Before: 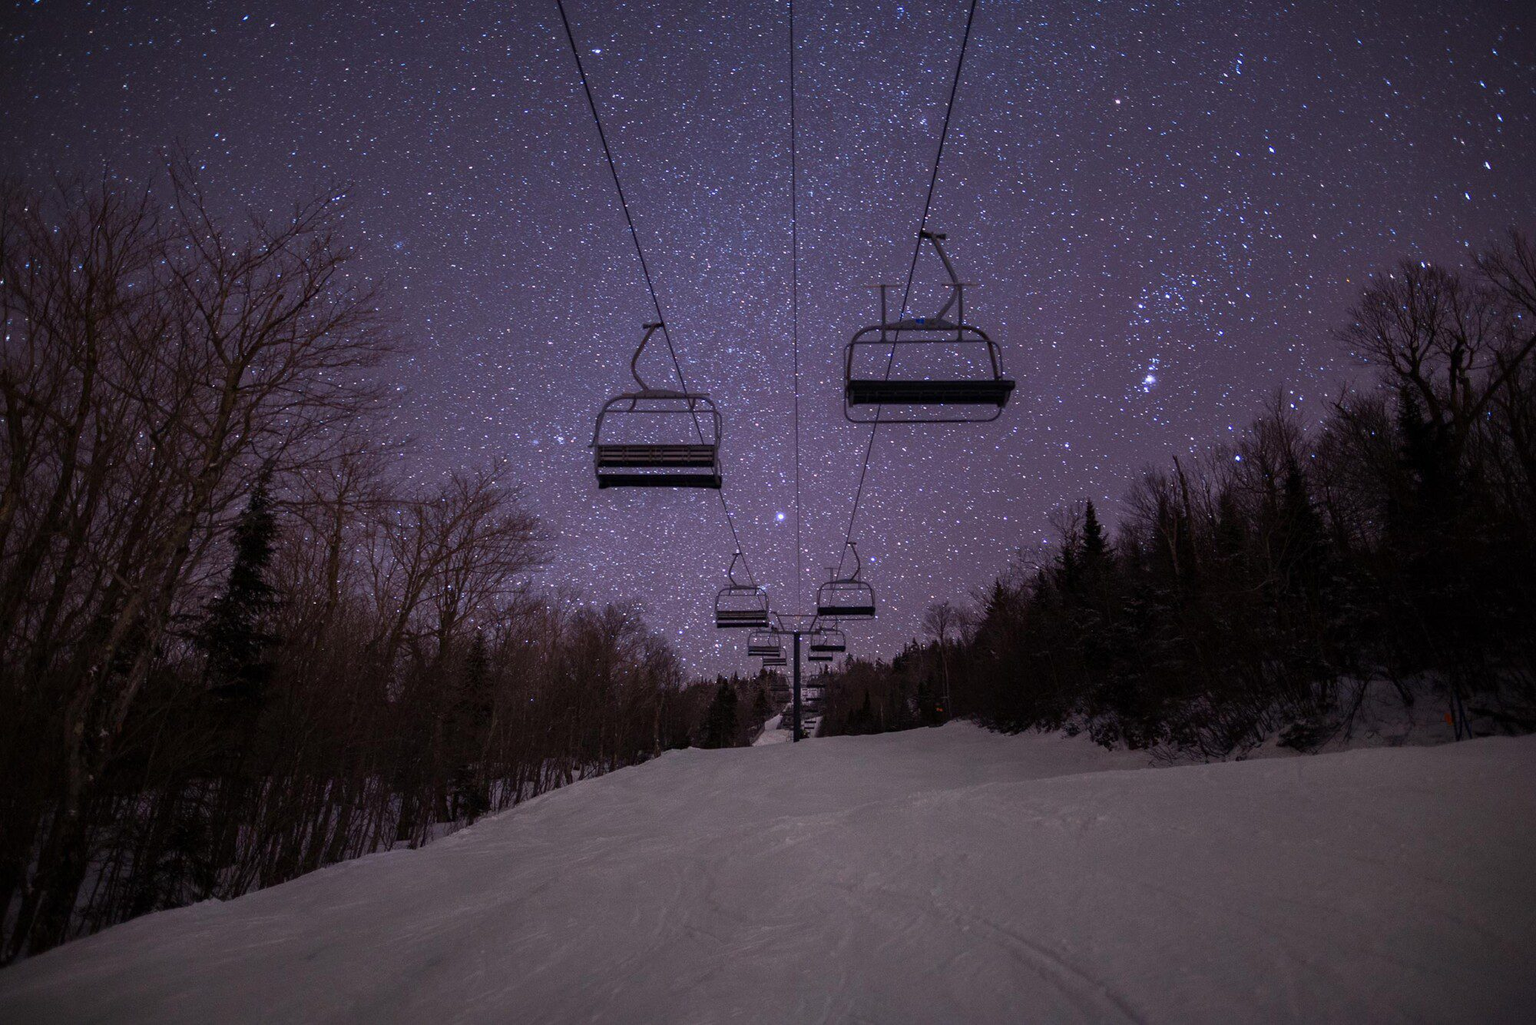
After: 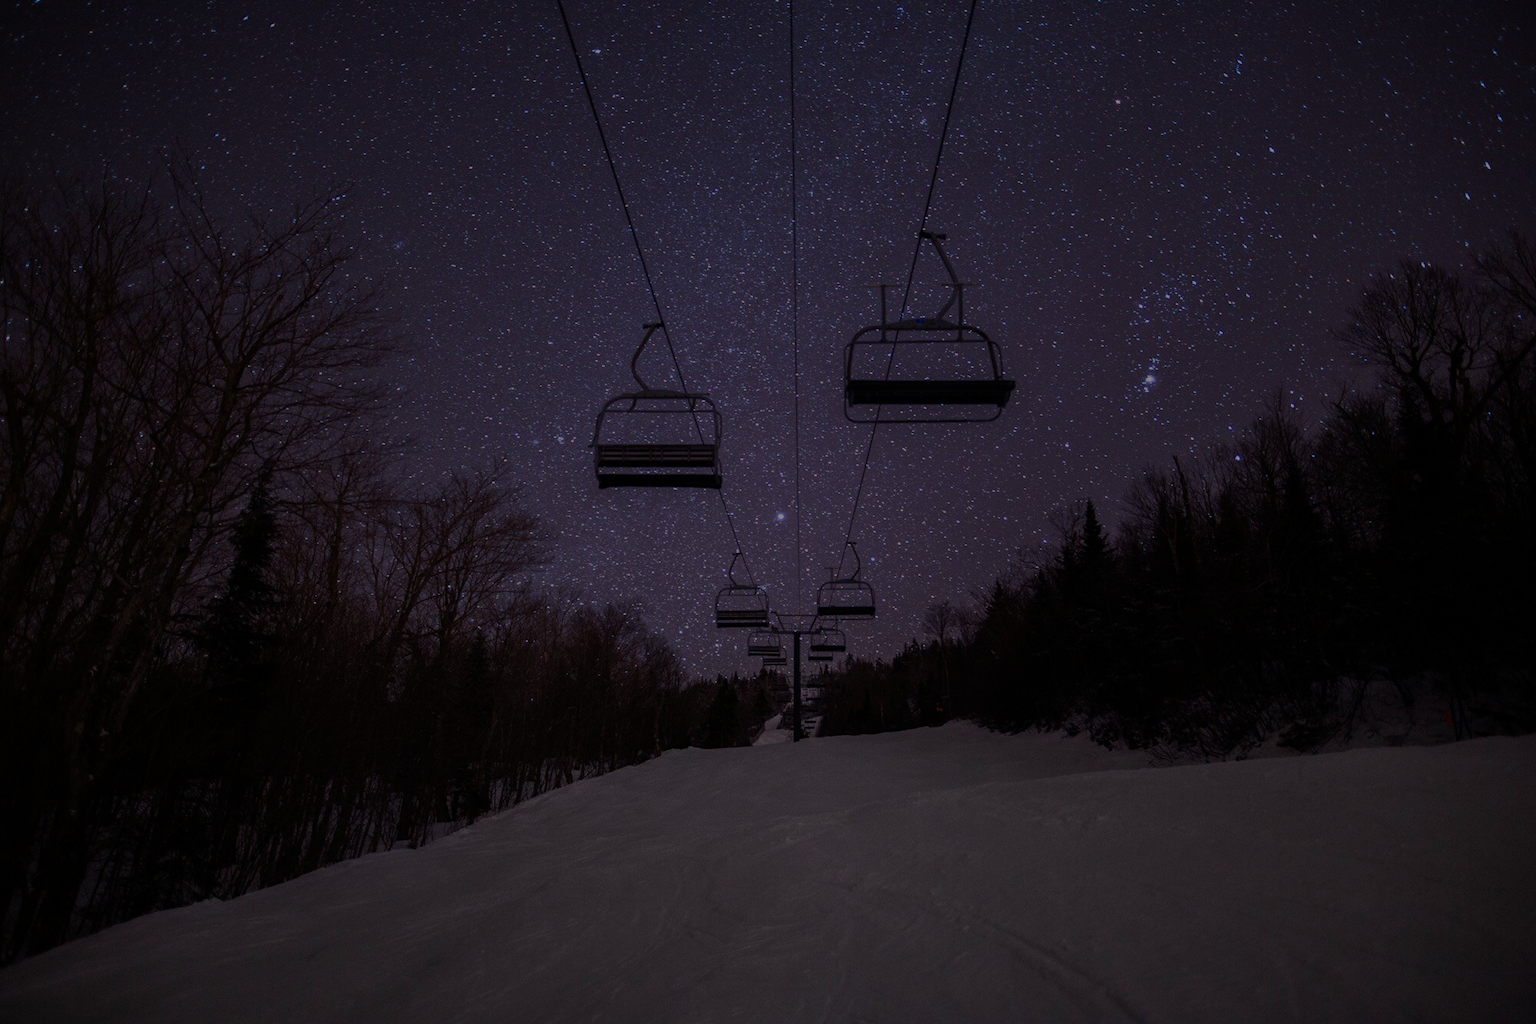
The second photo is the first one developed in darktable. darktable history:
exposure: exposure -1.989 EV, compensate highlight preservation false
